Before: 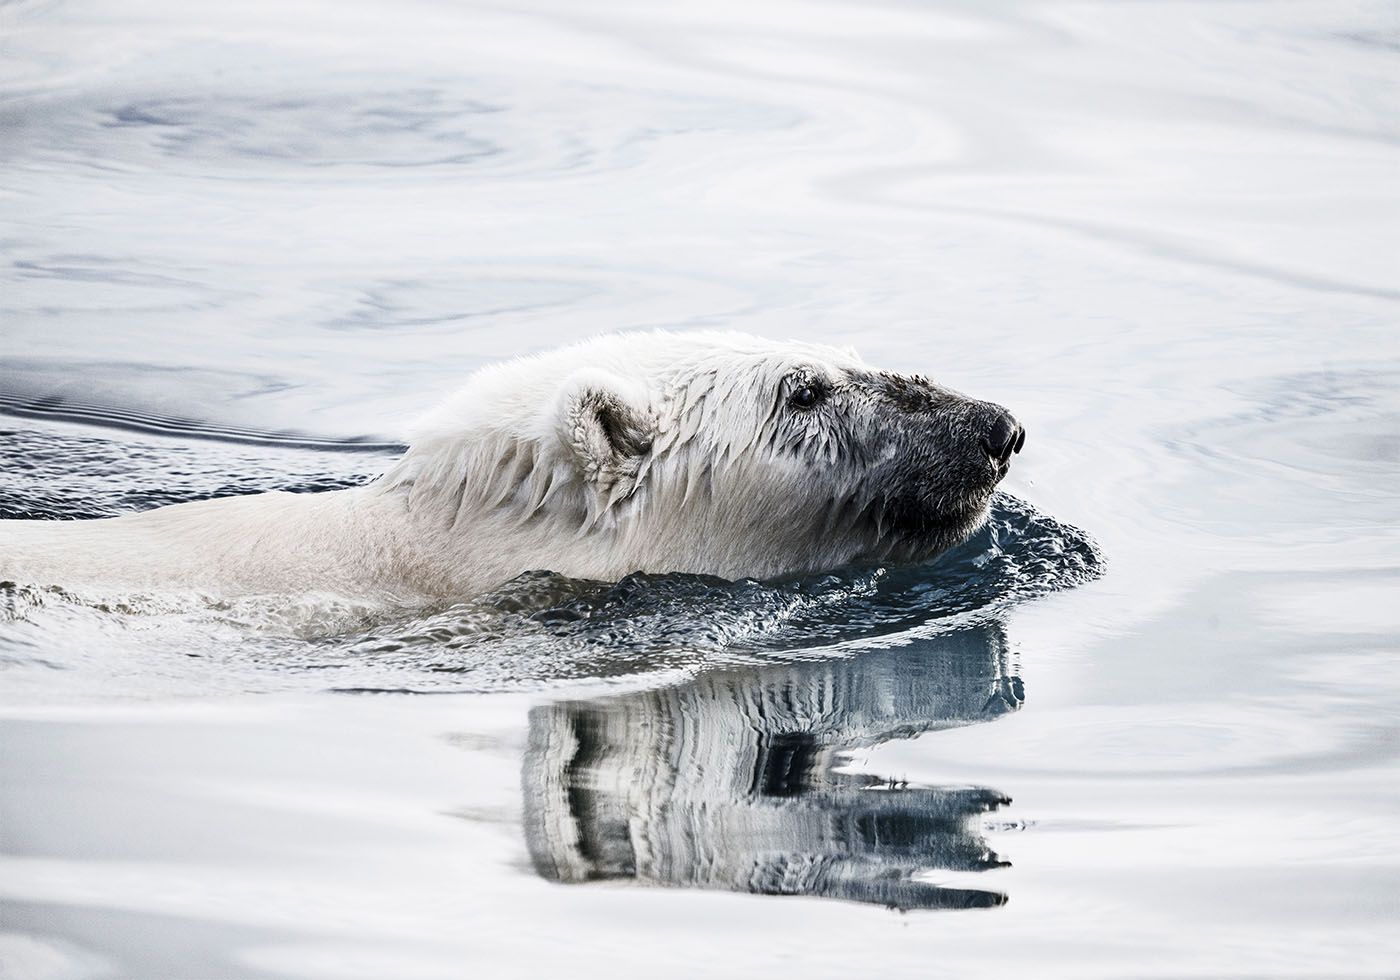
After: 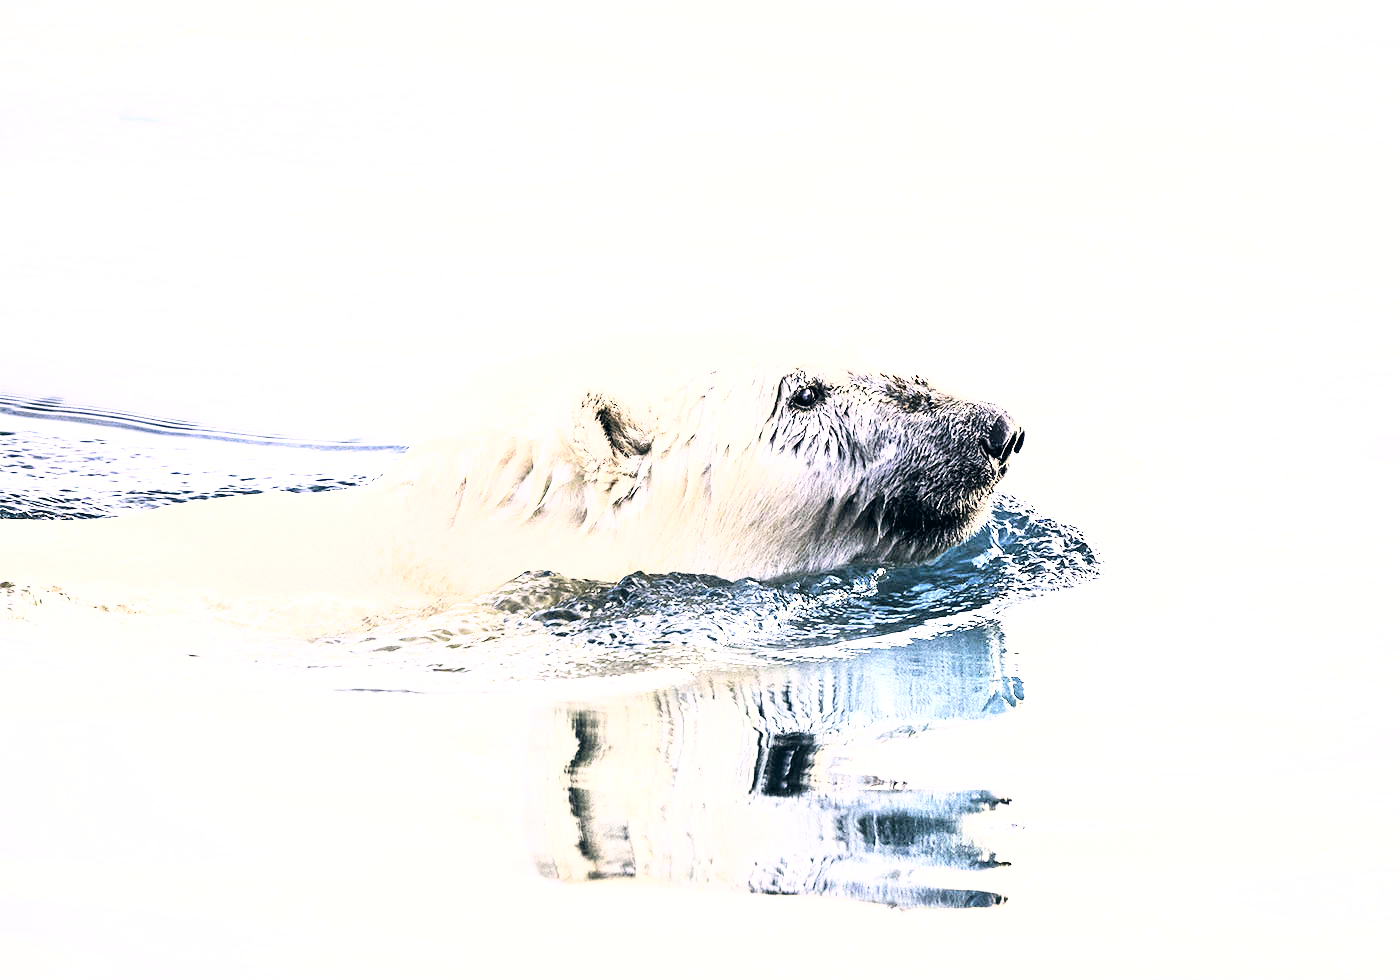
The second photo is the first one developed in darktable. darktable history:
exposure: black level correction 0, exposure 1.371 EV, compensate exposure bias true, compensate highlight preservation false
base curve: curves: ch0 [(0, 0) (0.007, 0.004) (0.027, 0.03) (0.046, 0.07) (0.207, 0.54) (0.442, 0.872) (0.673, 0.972) (1, 1)]
color correction: highlights a* 5.46, highlights b* 5.34, shadows a* -4.62, shadows b* -5.16
color balance rgb: perceptual saturation grading › global saturation 19.913%
